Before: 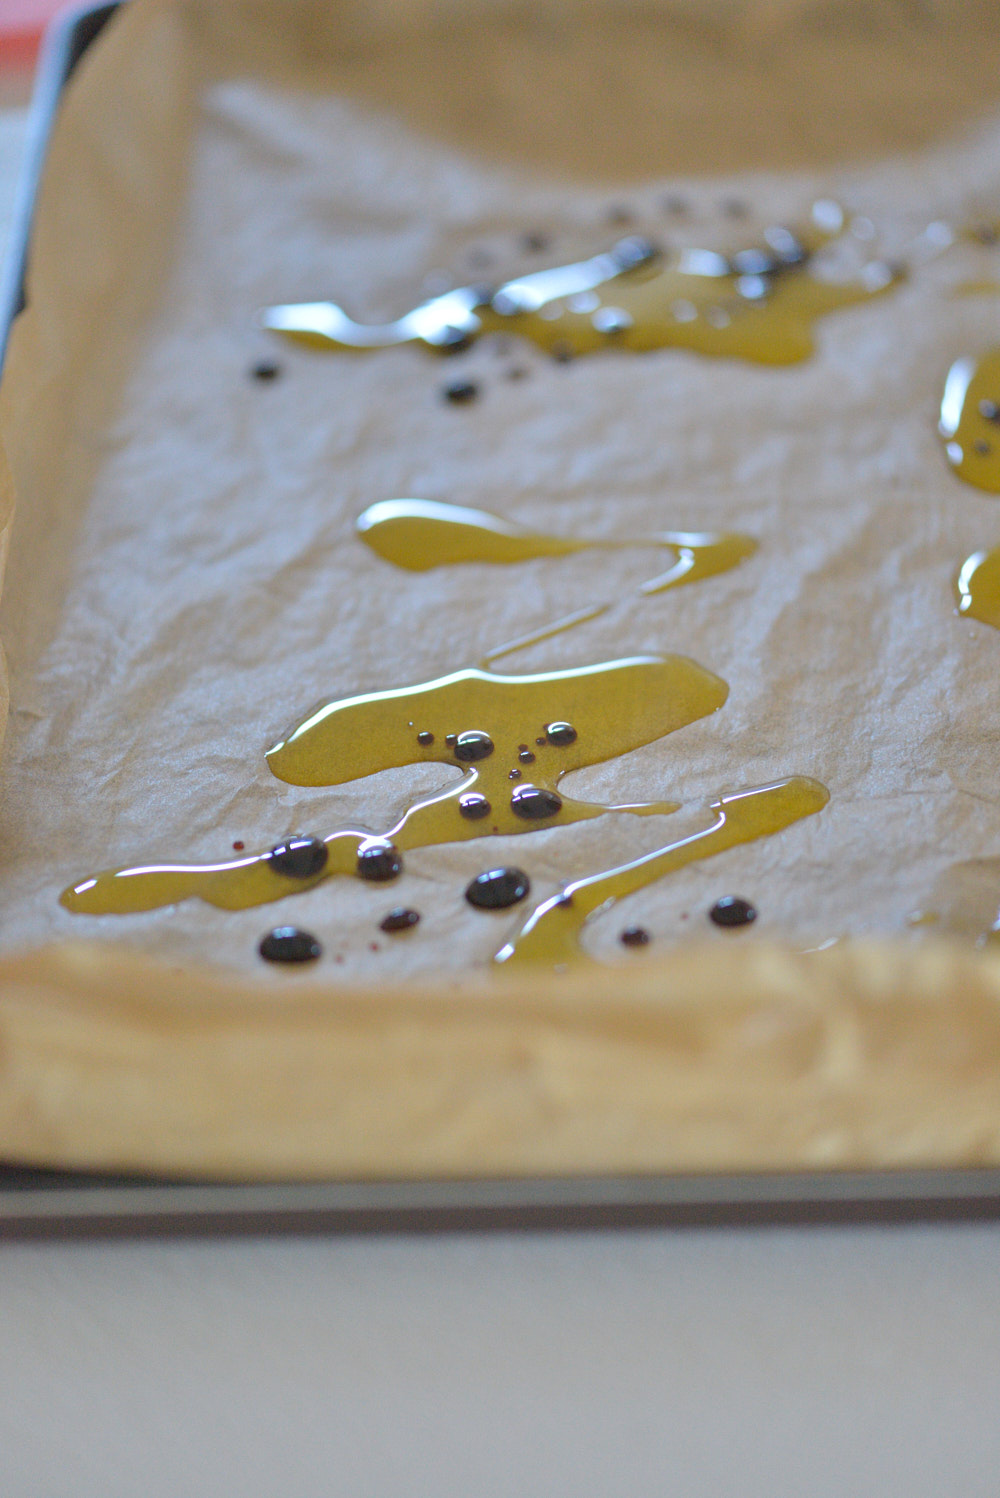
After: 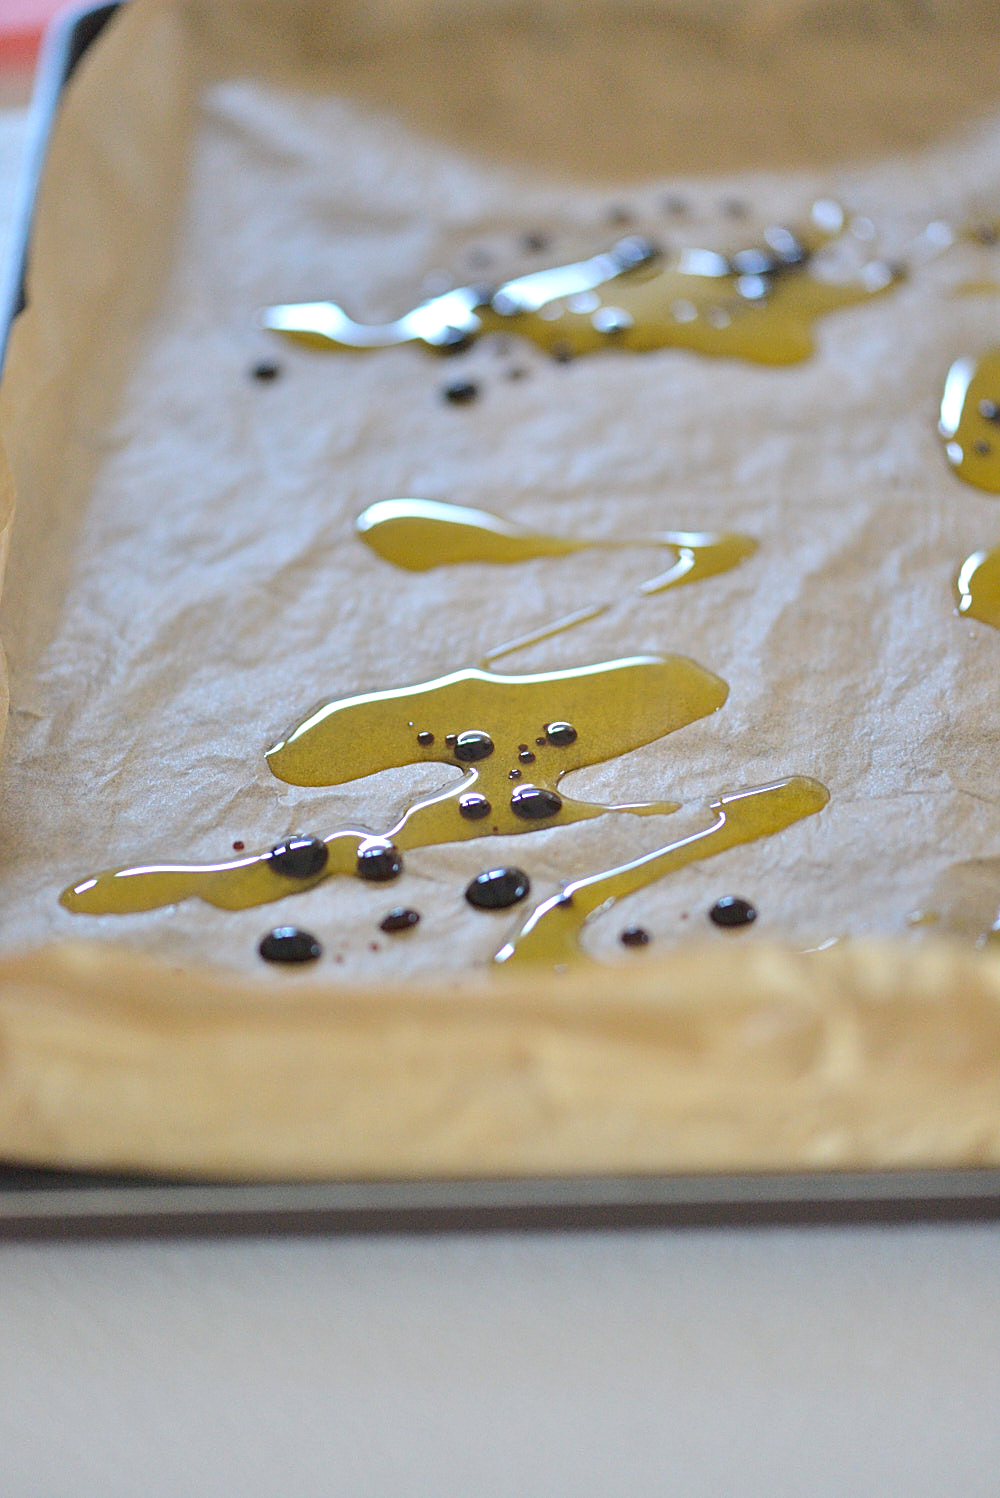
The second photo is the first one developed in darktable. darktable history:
tone equalizer: -8 EV -0.433 EV, -7 EV -0.367 EV, -6 EV -0.316 EV, -5 EV -0.214 EV, -3 EV 0.223 EV, -2 EV 0.321 EV, -1 EV 0.38 EV, +0 EV 0.395 EV, edges refinement/feathering 500, mask exposure compensation -1.57 EV, preserve details no
sharpen: on, module defaults
